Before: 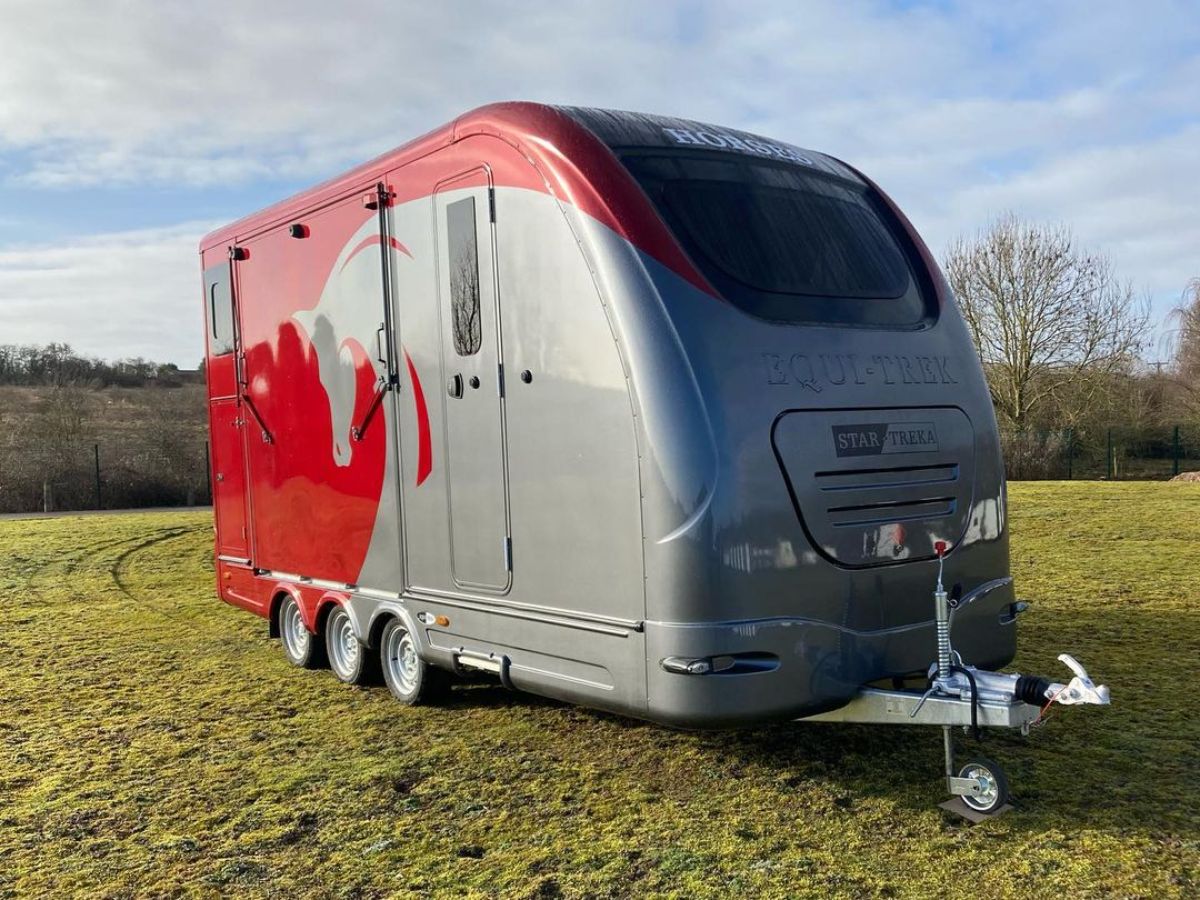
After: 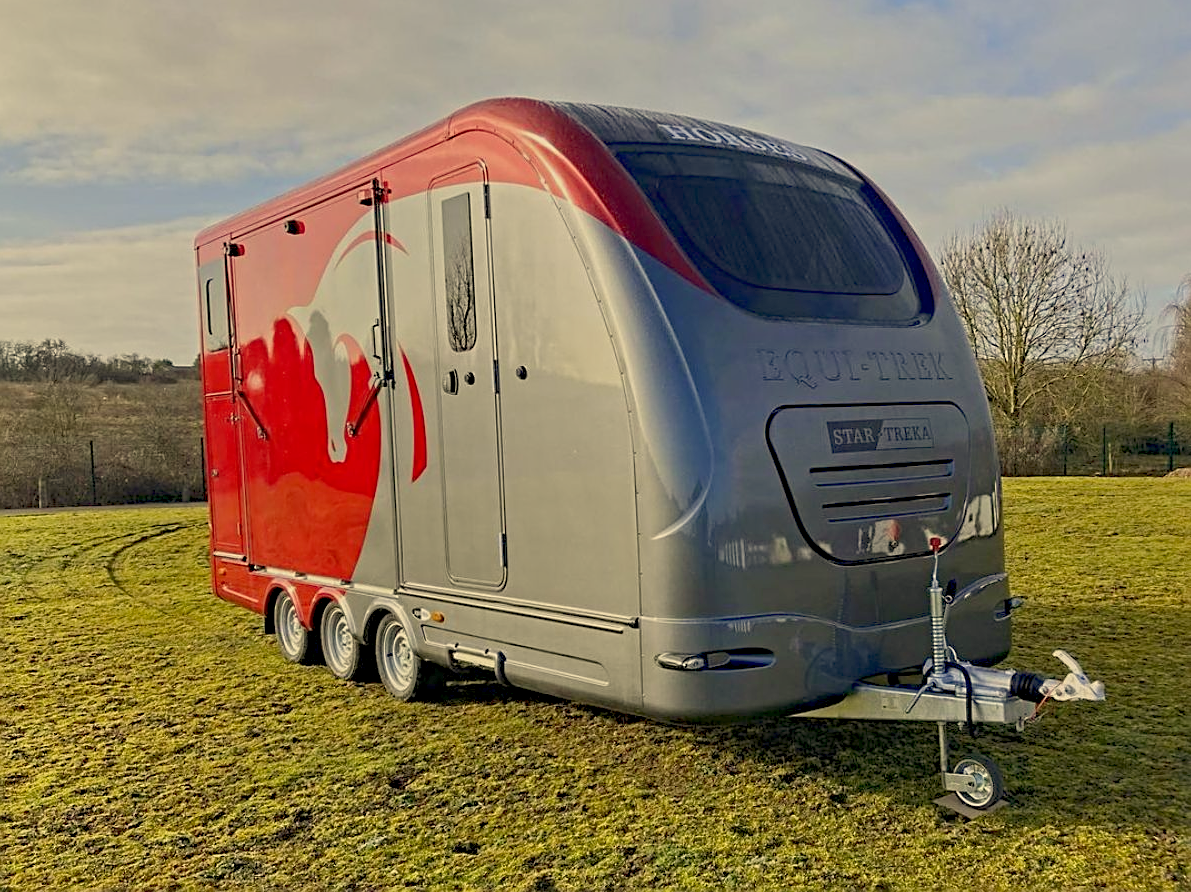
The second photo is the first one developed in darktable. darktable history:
crop: left 0.434%, top 0.485%, right 0.244%, bottom 0.386%
sharpen: on, module defaults
color balance rgb: contrast -30%
contrast equalizer: y [[0.5, 0.501, 0.525, 0.597, 0.58, 0.514], [0.5 ×6], [0.5 ×6], [0 ×6], [0 ×6]]
tone equalizer: on, module defaults
color correction: highlights a* 2.72, highlights b* 22.8
